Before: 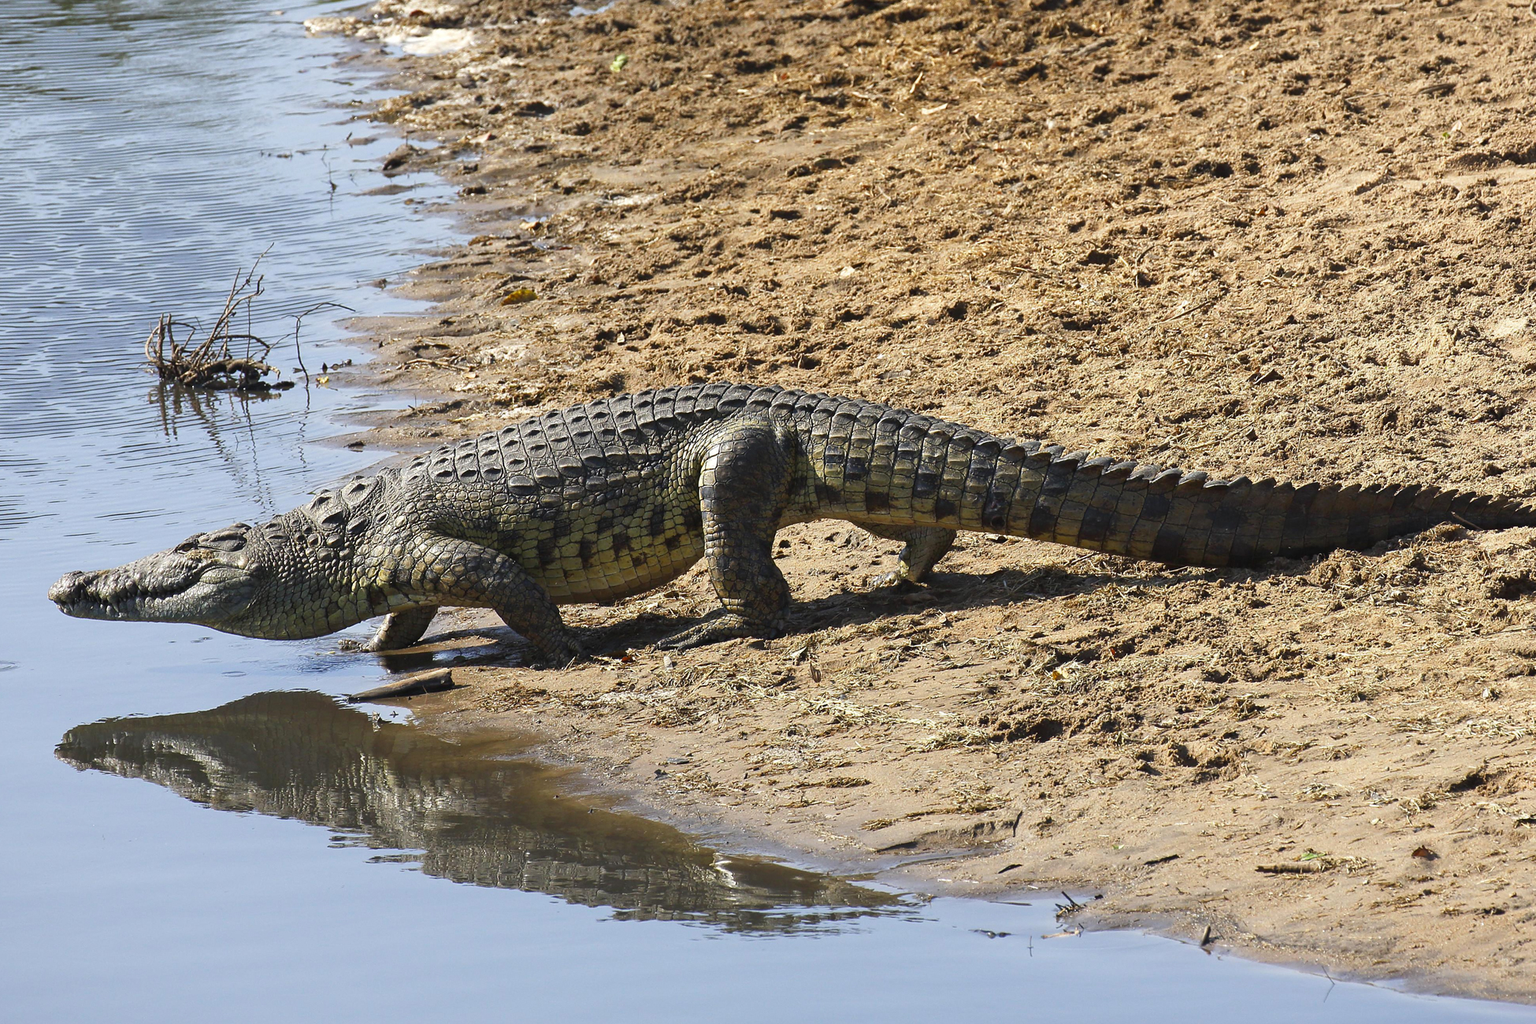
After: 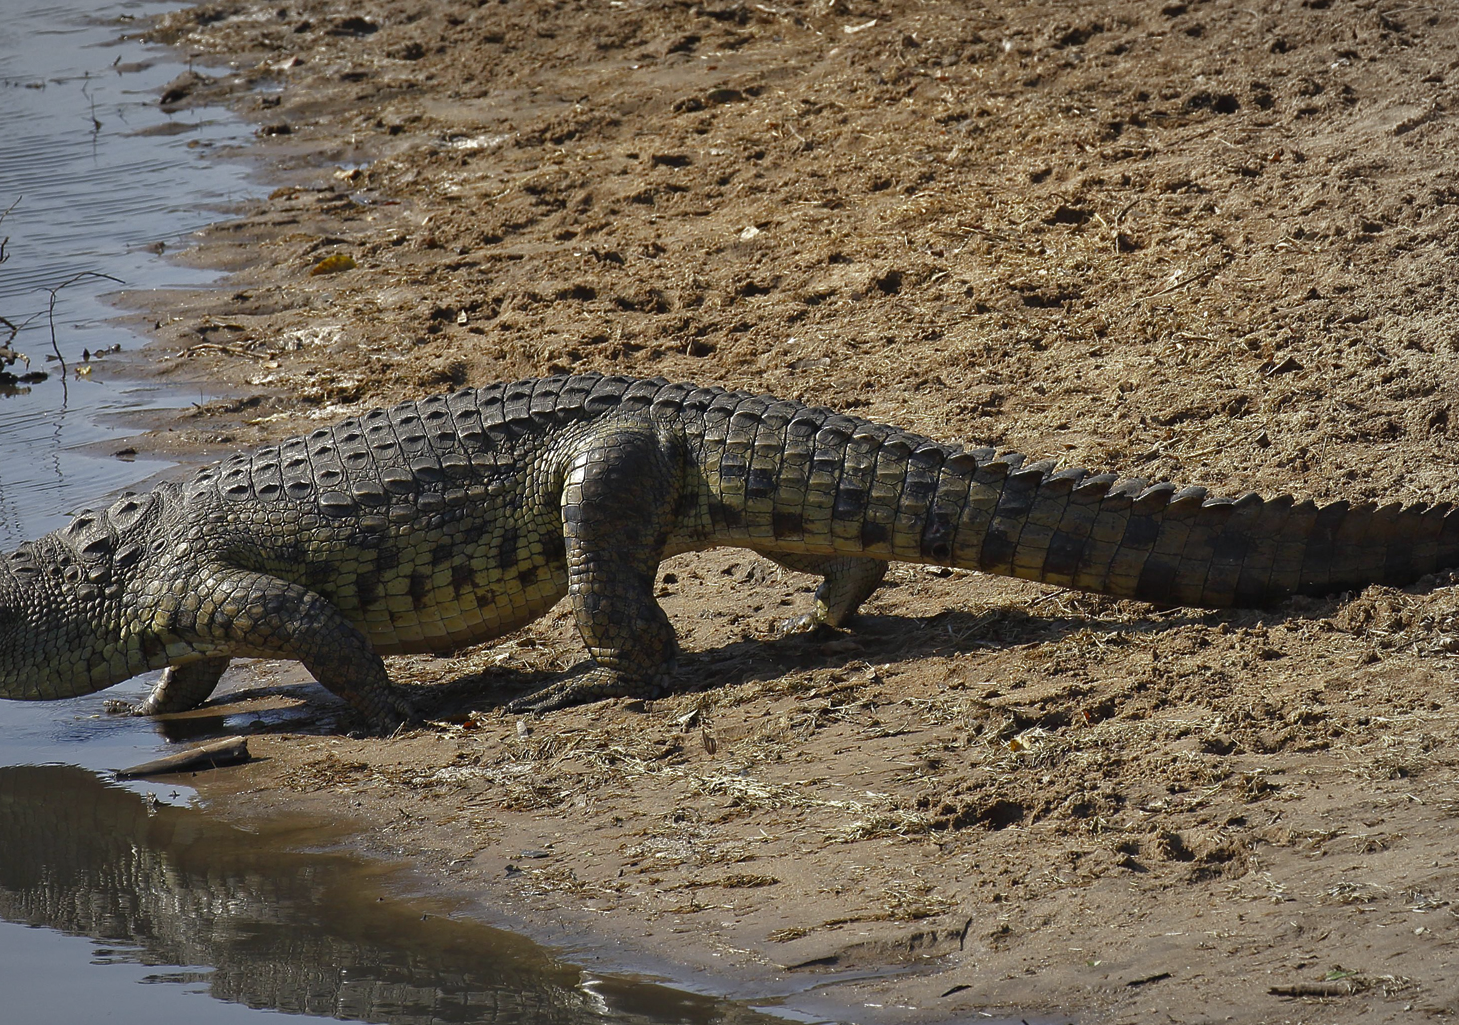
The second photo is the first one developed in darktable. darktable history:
base curve: curves: ch0 [(0, 0) (0.841, 0.609) (1, 1)]
crop: left 16.768%, top 8.653%, right 8.362%, bottom 12.485%
vignetting: fall-off radius 100%, width/height ratio 1.337
